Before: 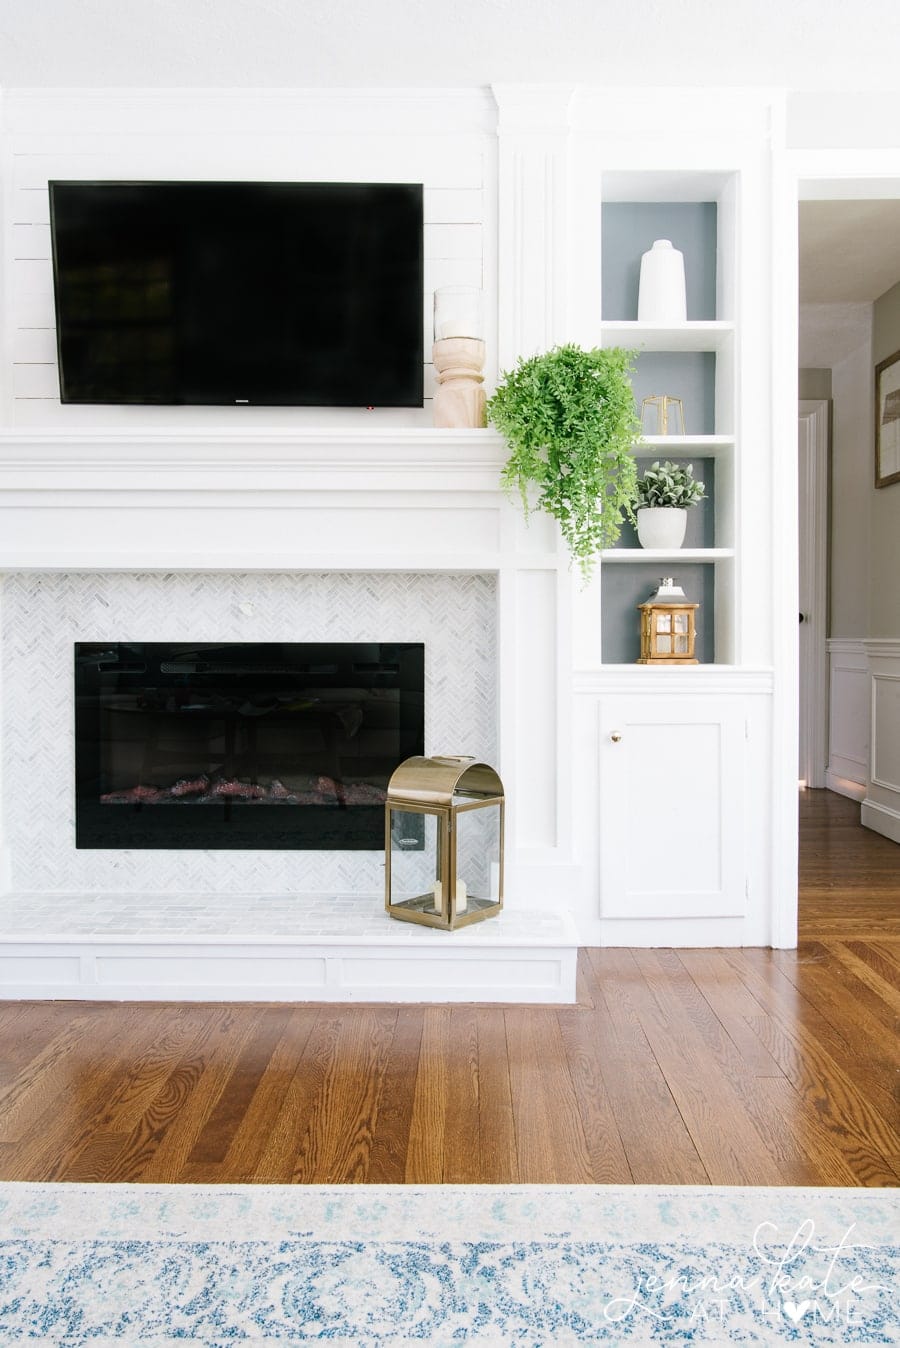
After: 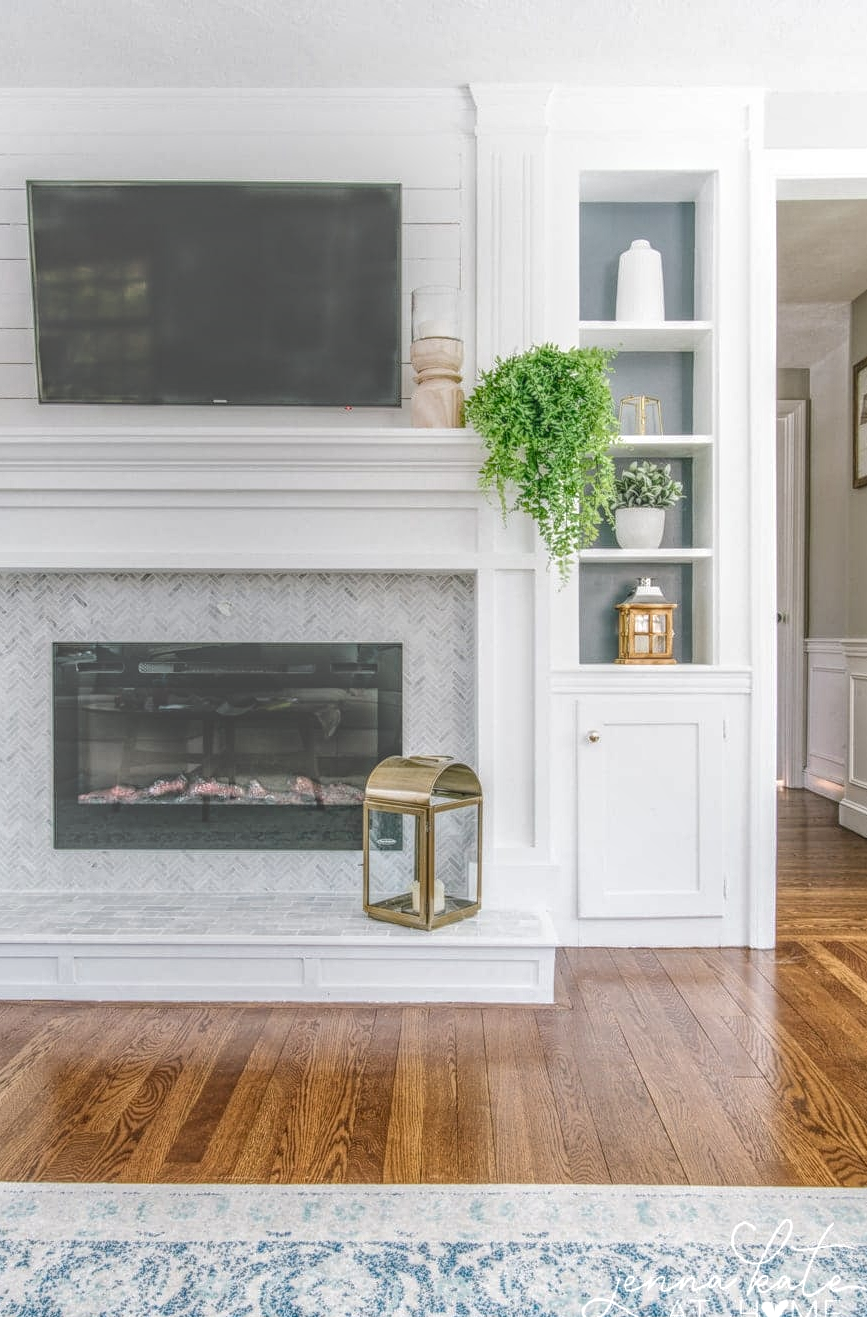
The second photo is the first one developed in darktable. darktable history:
crop and rotate: left 2.536%, right 1.107%, bottom 2.246%
exposure: compensate highlight preservation false
levels: mode automatic
local contrast: highlights 0%, shadows 0%, detail 200%, midtone range 0.25
